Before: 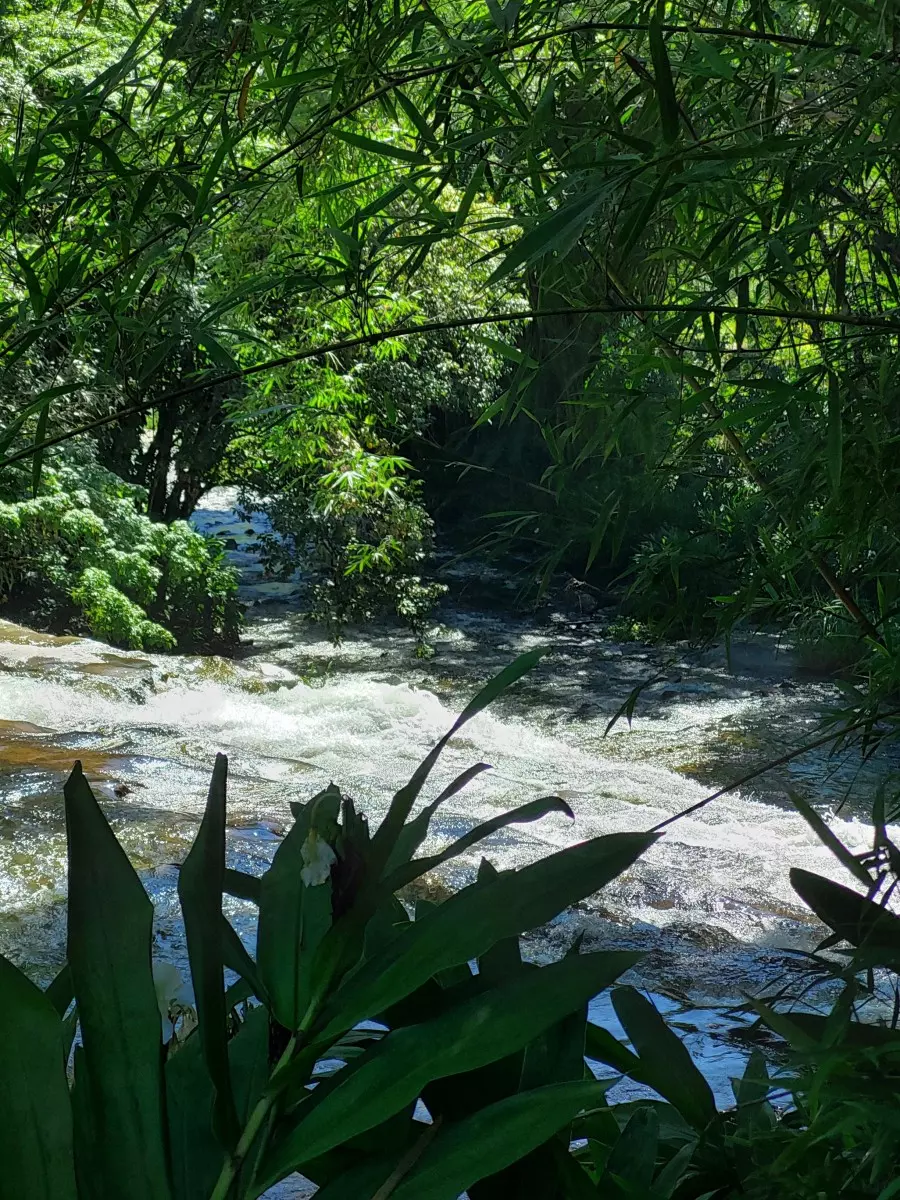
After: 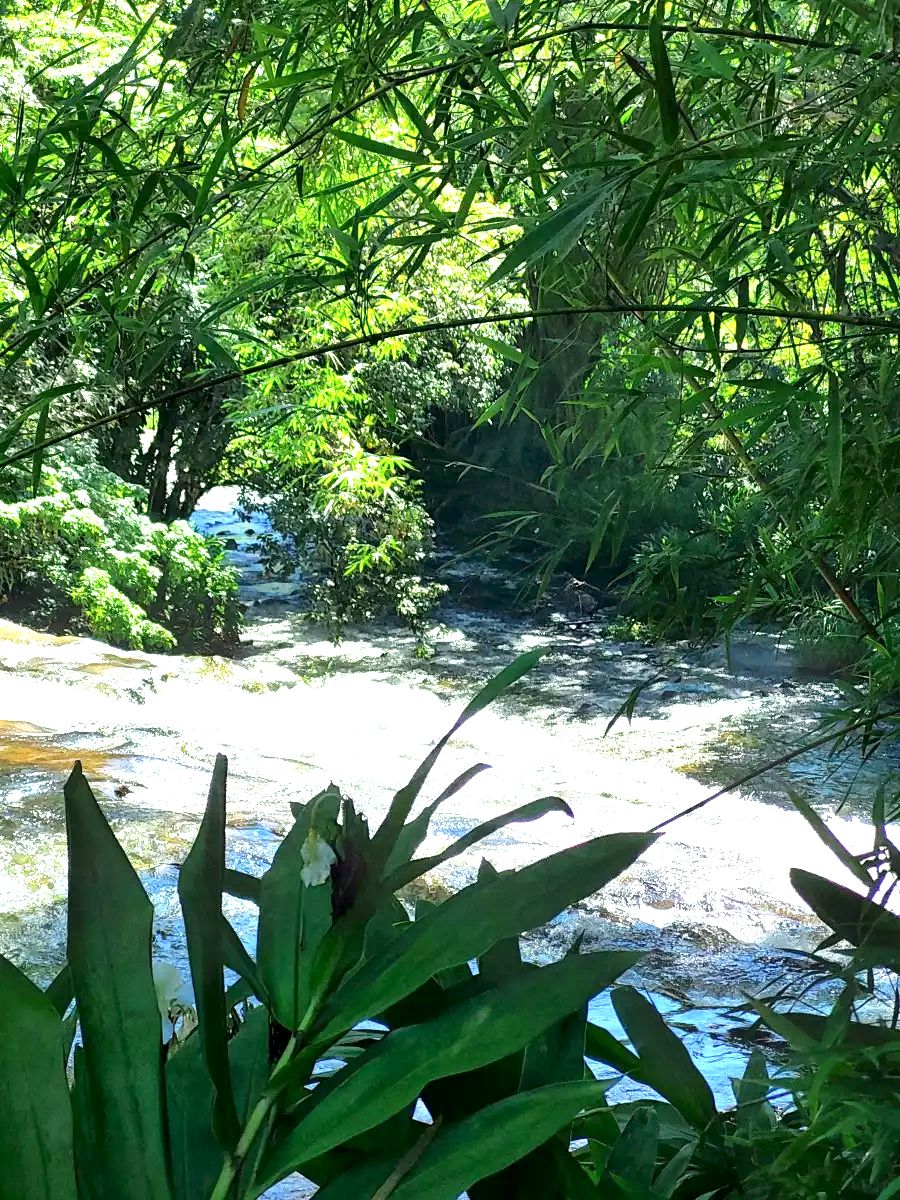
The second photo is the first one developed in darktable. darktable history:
local contrast: mode bilateral grid, contrast 20, coarseness 49, detail 119%, midtone range 0.2
exposure: black level correction 0.001, exposure 1.738 EV, compensate highlight preservation false
